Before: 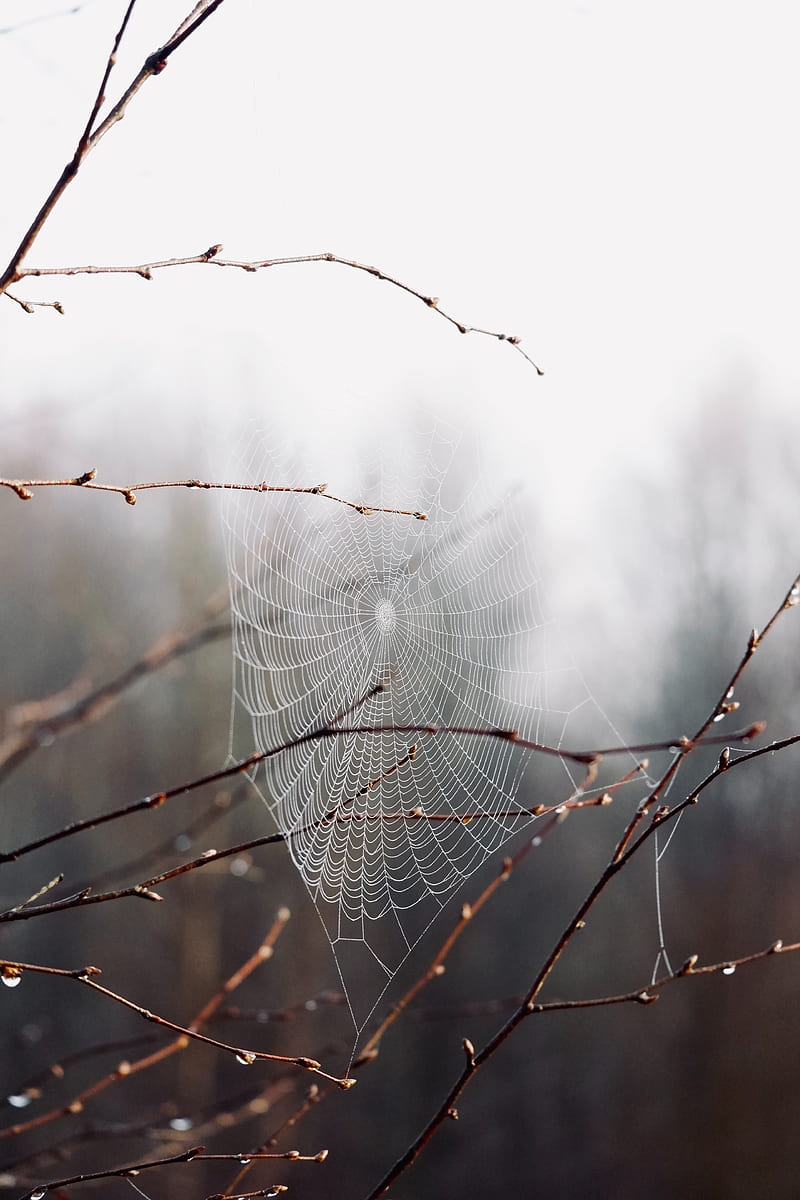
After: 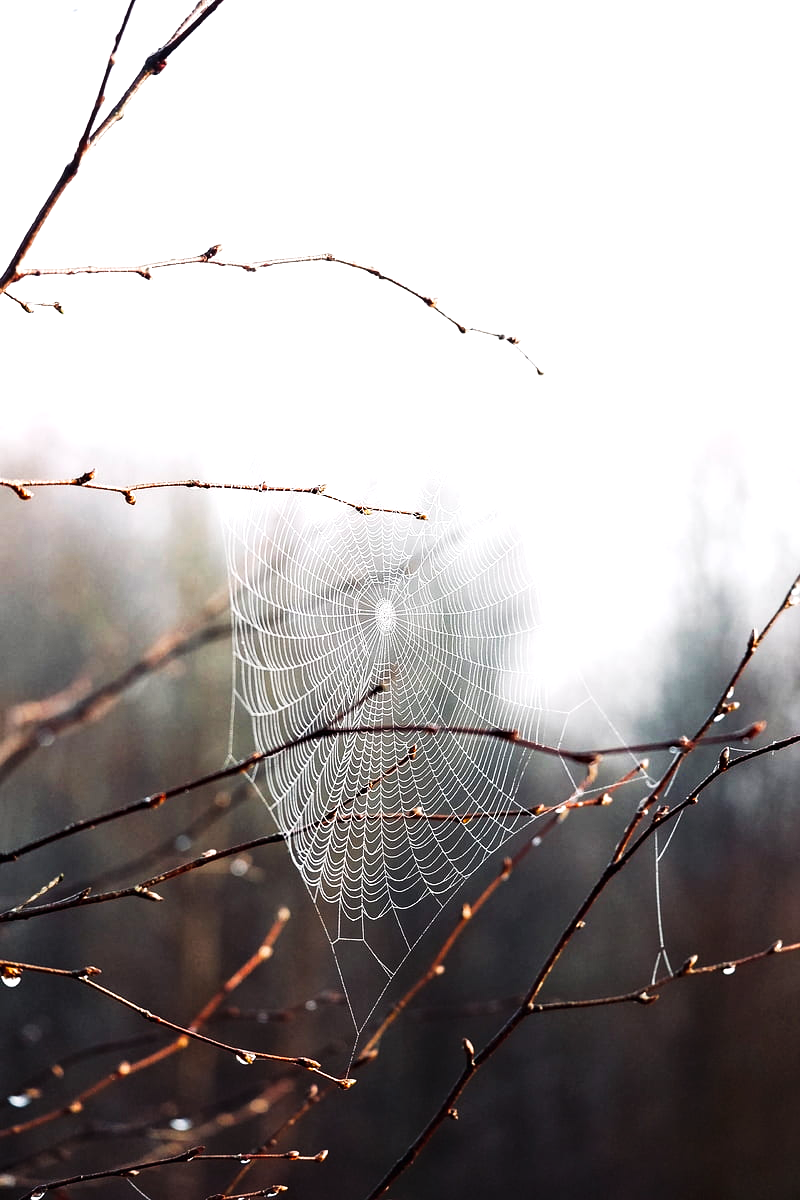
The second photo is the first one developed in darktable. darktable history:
exposure: black level correction 0, exposure 0.7 EV, compensate exposure bias true, compensate highlight preservation false
tone equalizer: on, module defaults
local contrast: highlights 61%, shadows 106%, detail 107%, midtone range 0.529
tone curve: curves: ch0 [(0, 0) (0.003, 0.004) (0.011, 0.009) (0.025, 0.017) (0.044, 0.029) (0.069, 0.04) (0.1, 0.051) (0.136, 0.07) (0.177, 0.095) (0.224, 0.131) (0.277, 0.179) (0.335, 0.237) (0.399, 0.302) (0.468, 0.386) (0.543, 0.471) (0.623, 0.576) (0.709, 0.699) (0.801, 0.817) (0.898, 0.917) (1, 1)], preserve colors none
